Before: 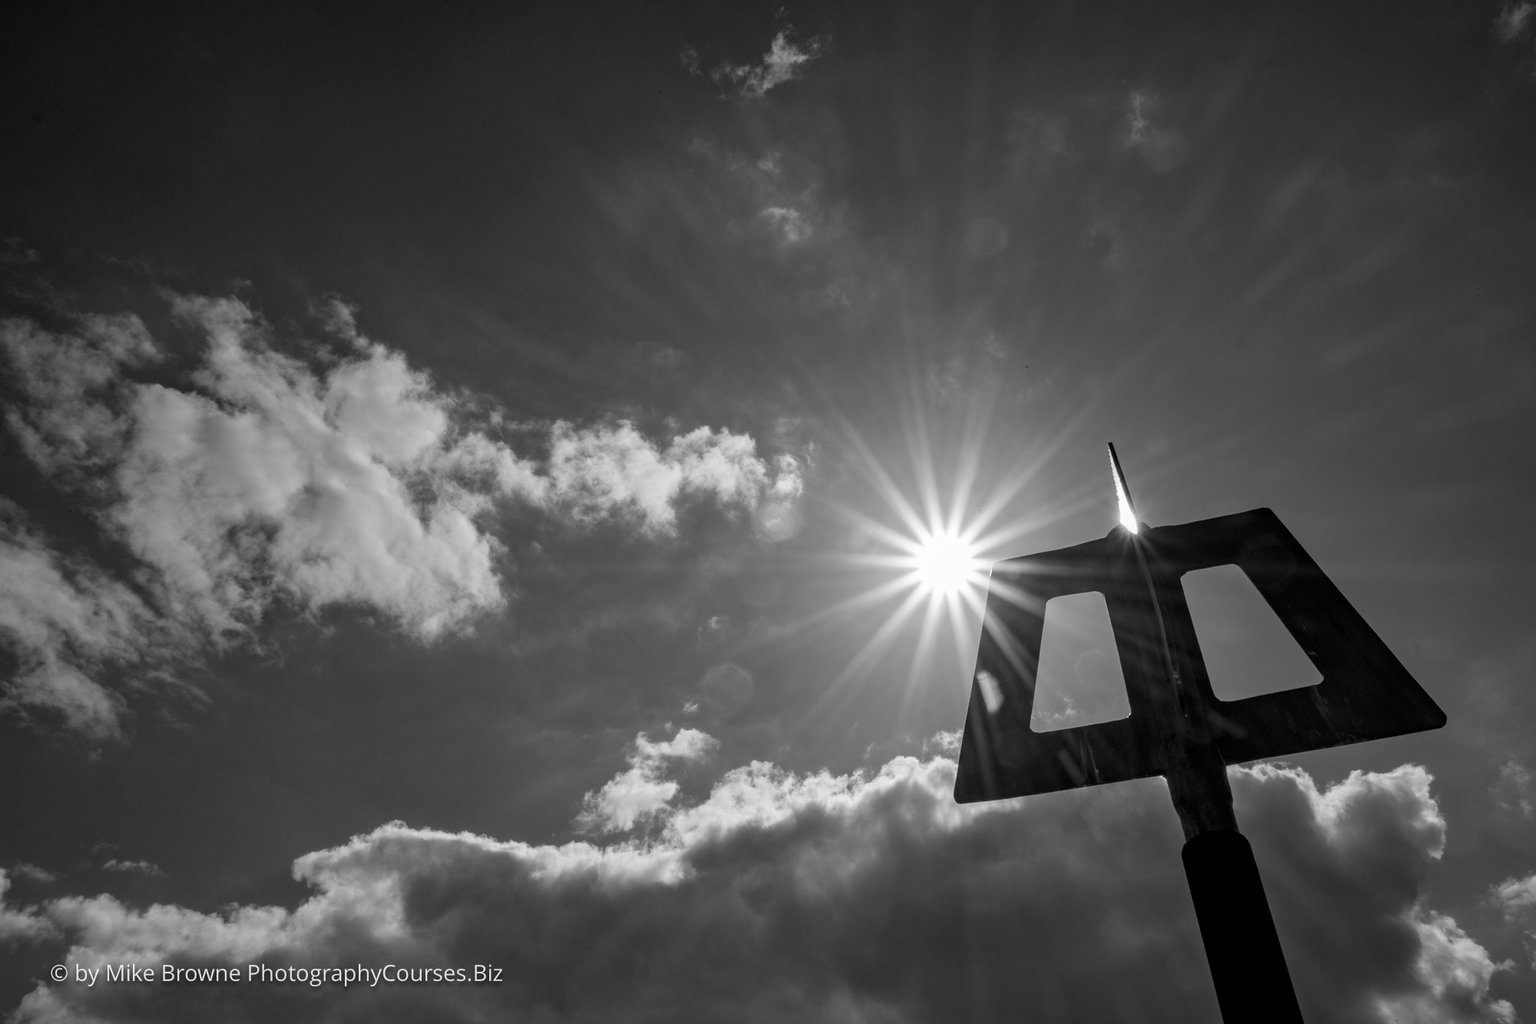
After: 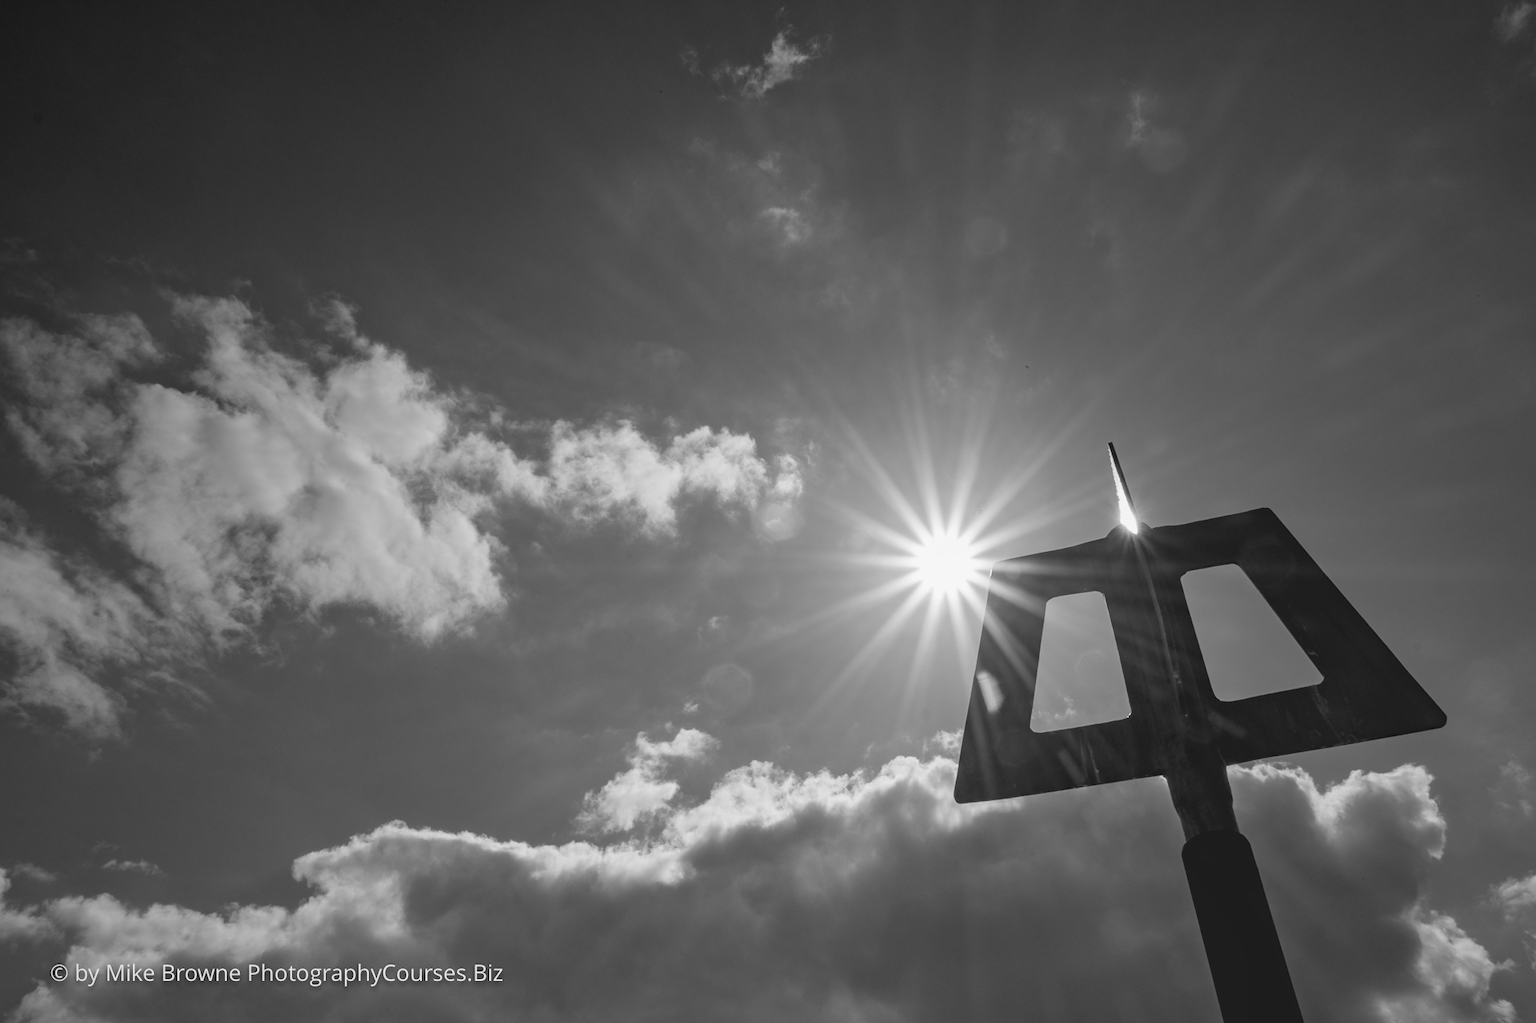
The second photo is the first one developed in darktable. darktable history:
local contrast: detail 69%
exposure: exposure 0.6 EV, compensate highlight preservation false
